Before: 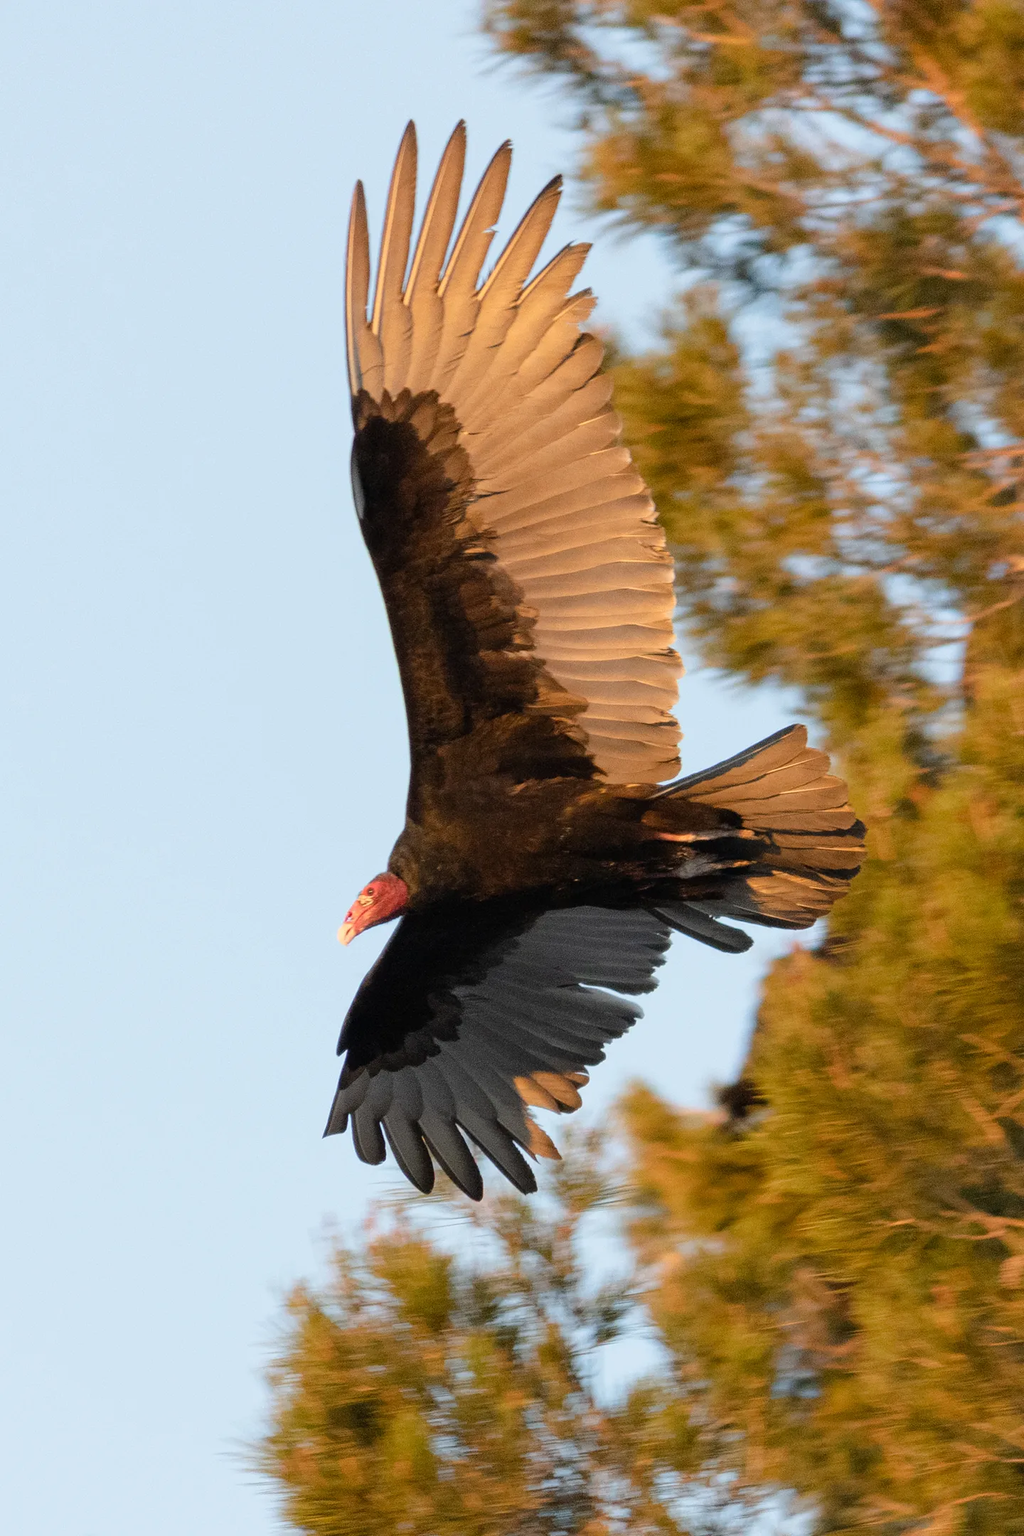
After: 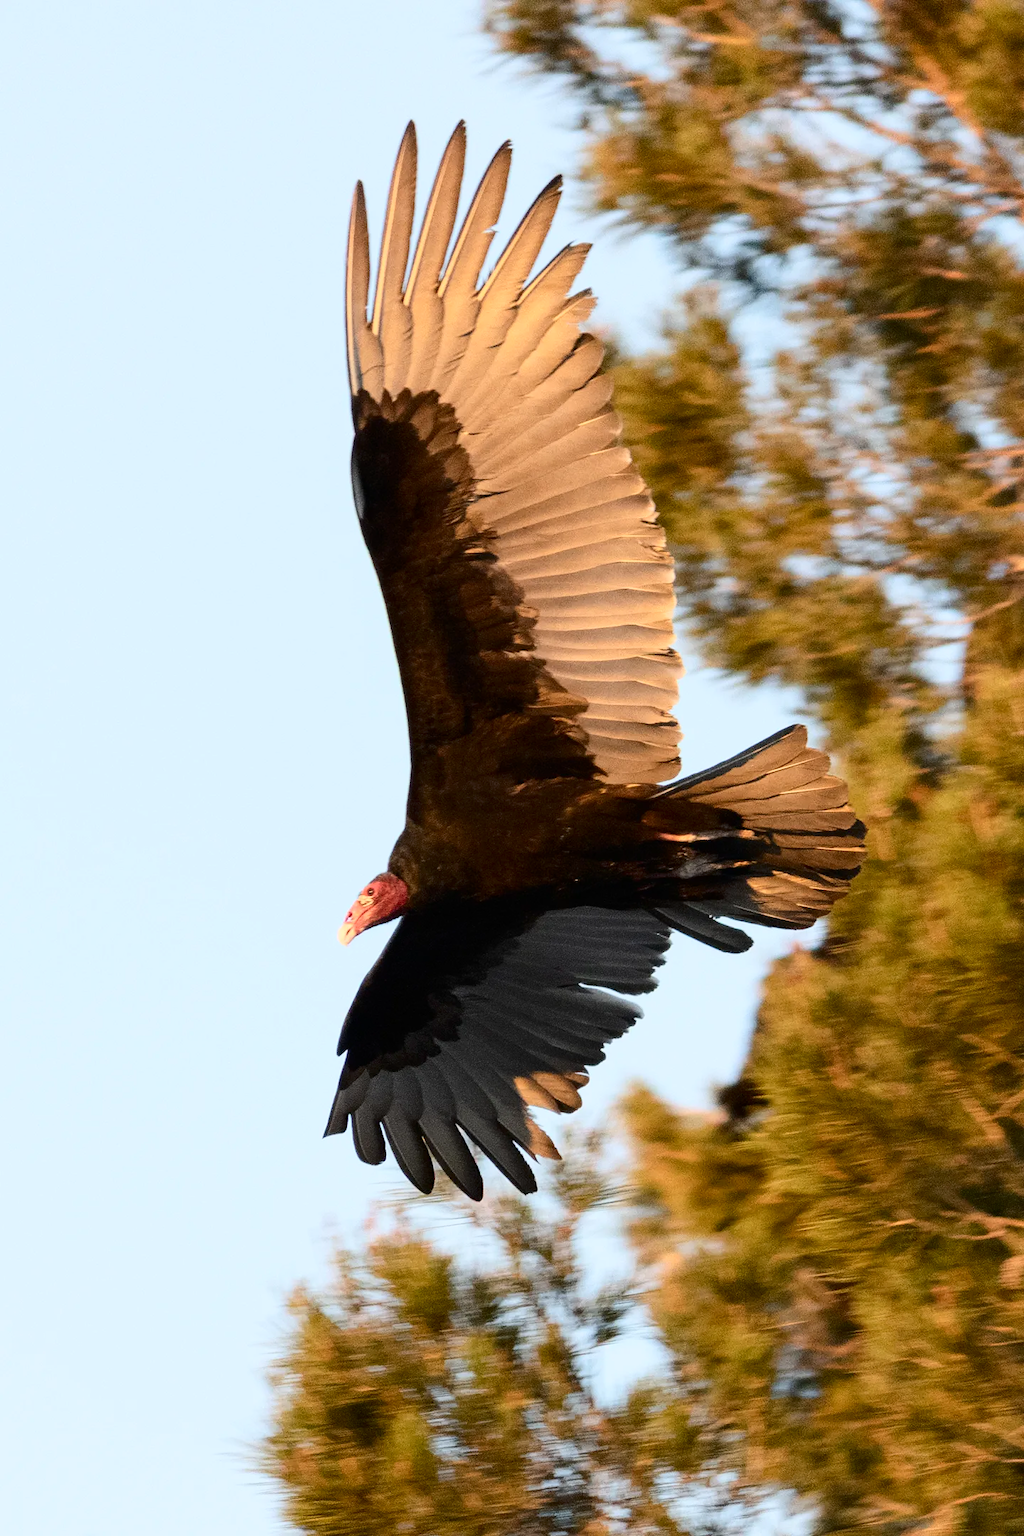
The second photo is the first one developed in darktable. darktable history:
contrast brightness saturation: contrast 0.28
white balance: red 1, blue 1
